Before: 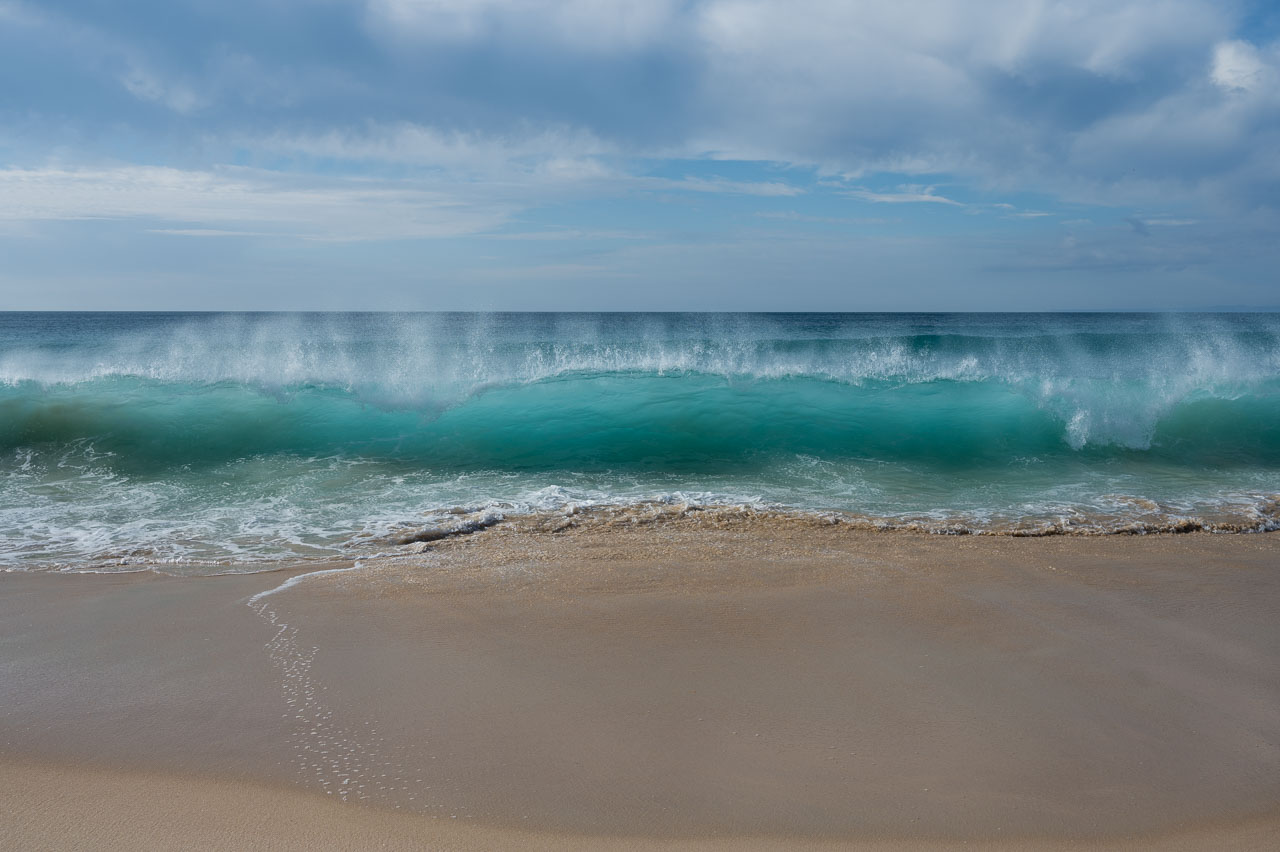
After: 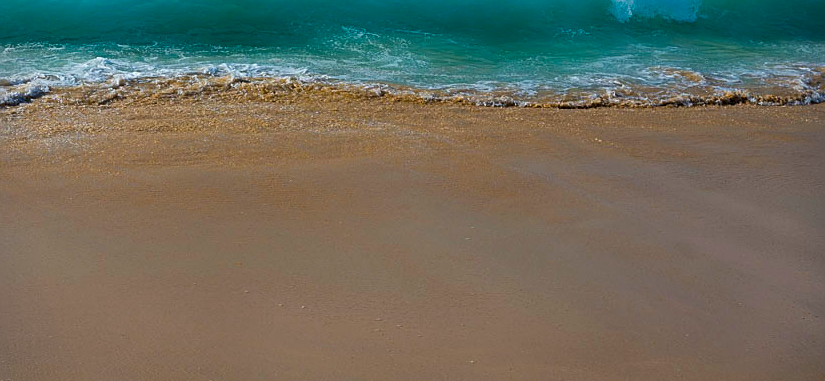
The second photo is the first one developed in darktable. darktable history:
crop and rotate: left 35.509%, top 50.238%, bottom 4.934%
color balance rgb: perceptual saturation grading › global saturation 30%, global vibrance 30%
sharpen: on, module defaults
vignetting: fall-off start 91.19%
contrast brightness saturation: brightness -0.02, saturation 0.35
